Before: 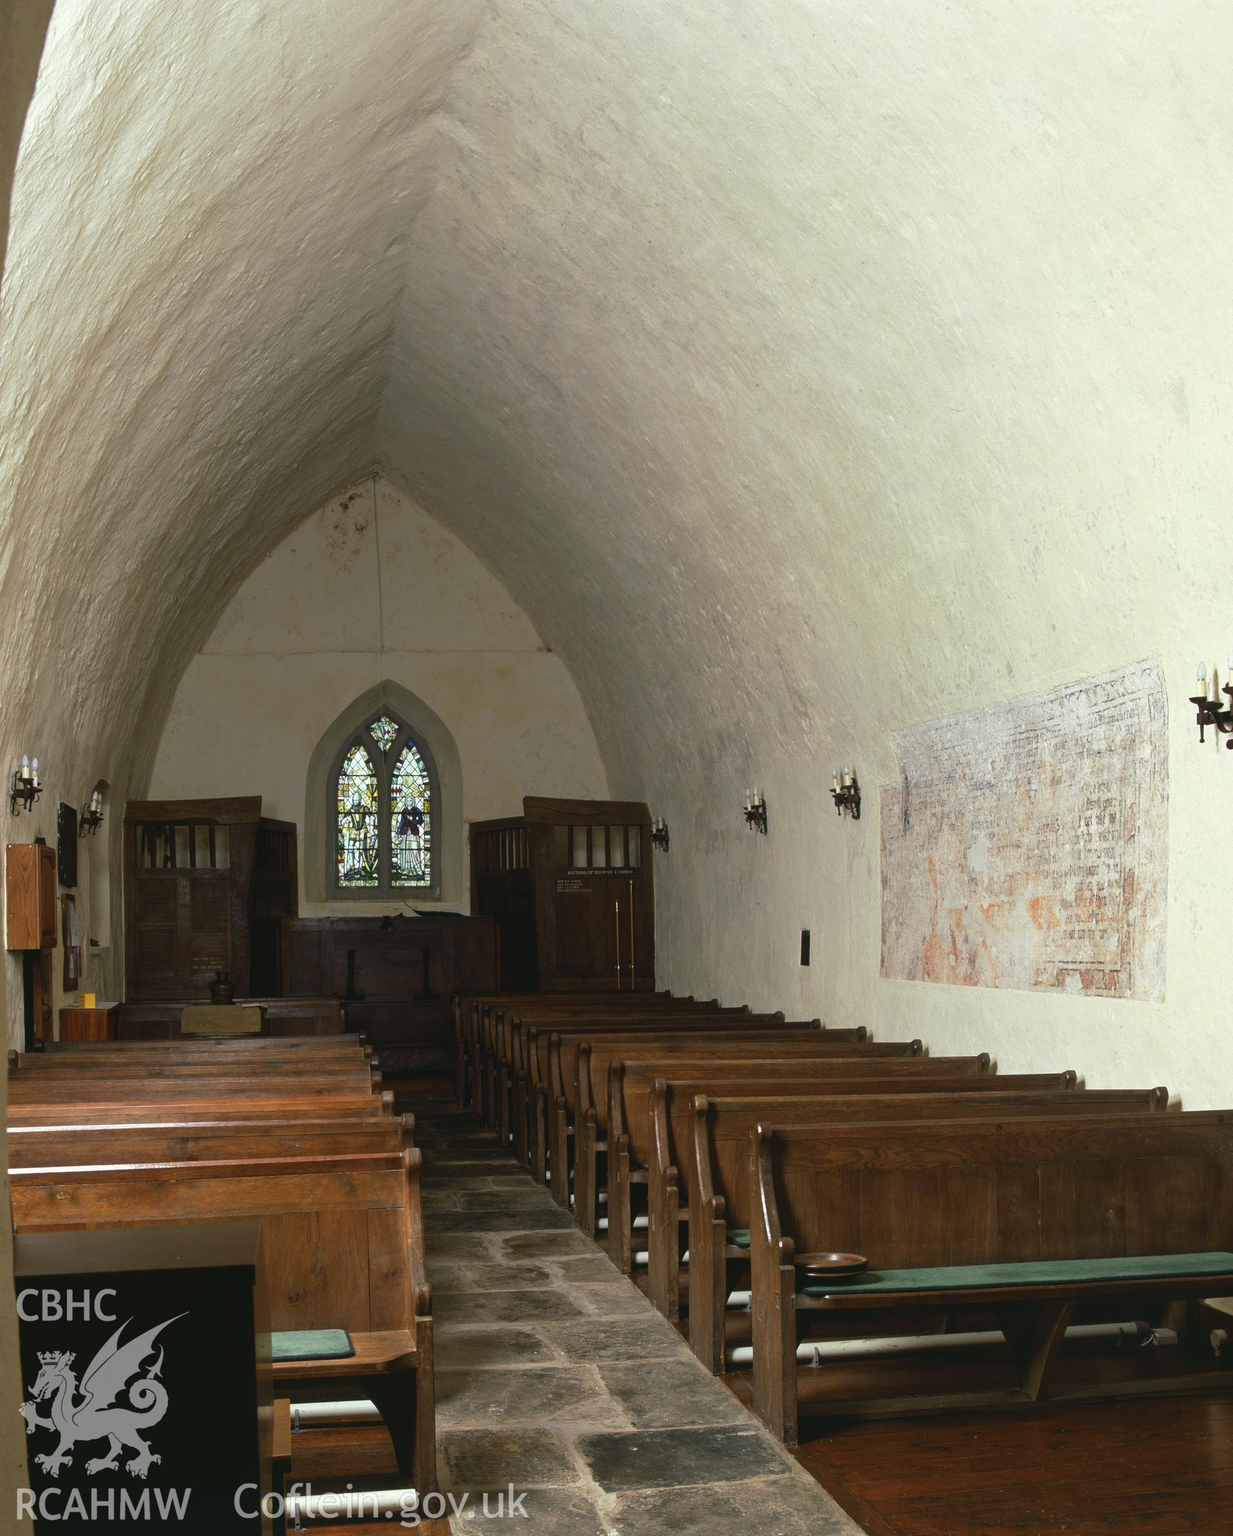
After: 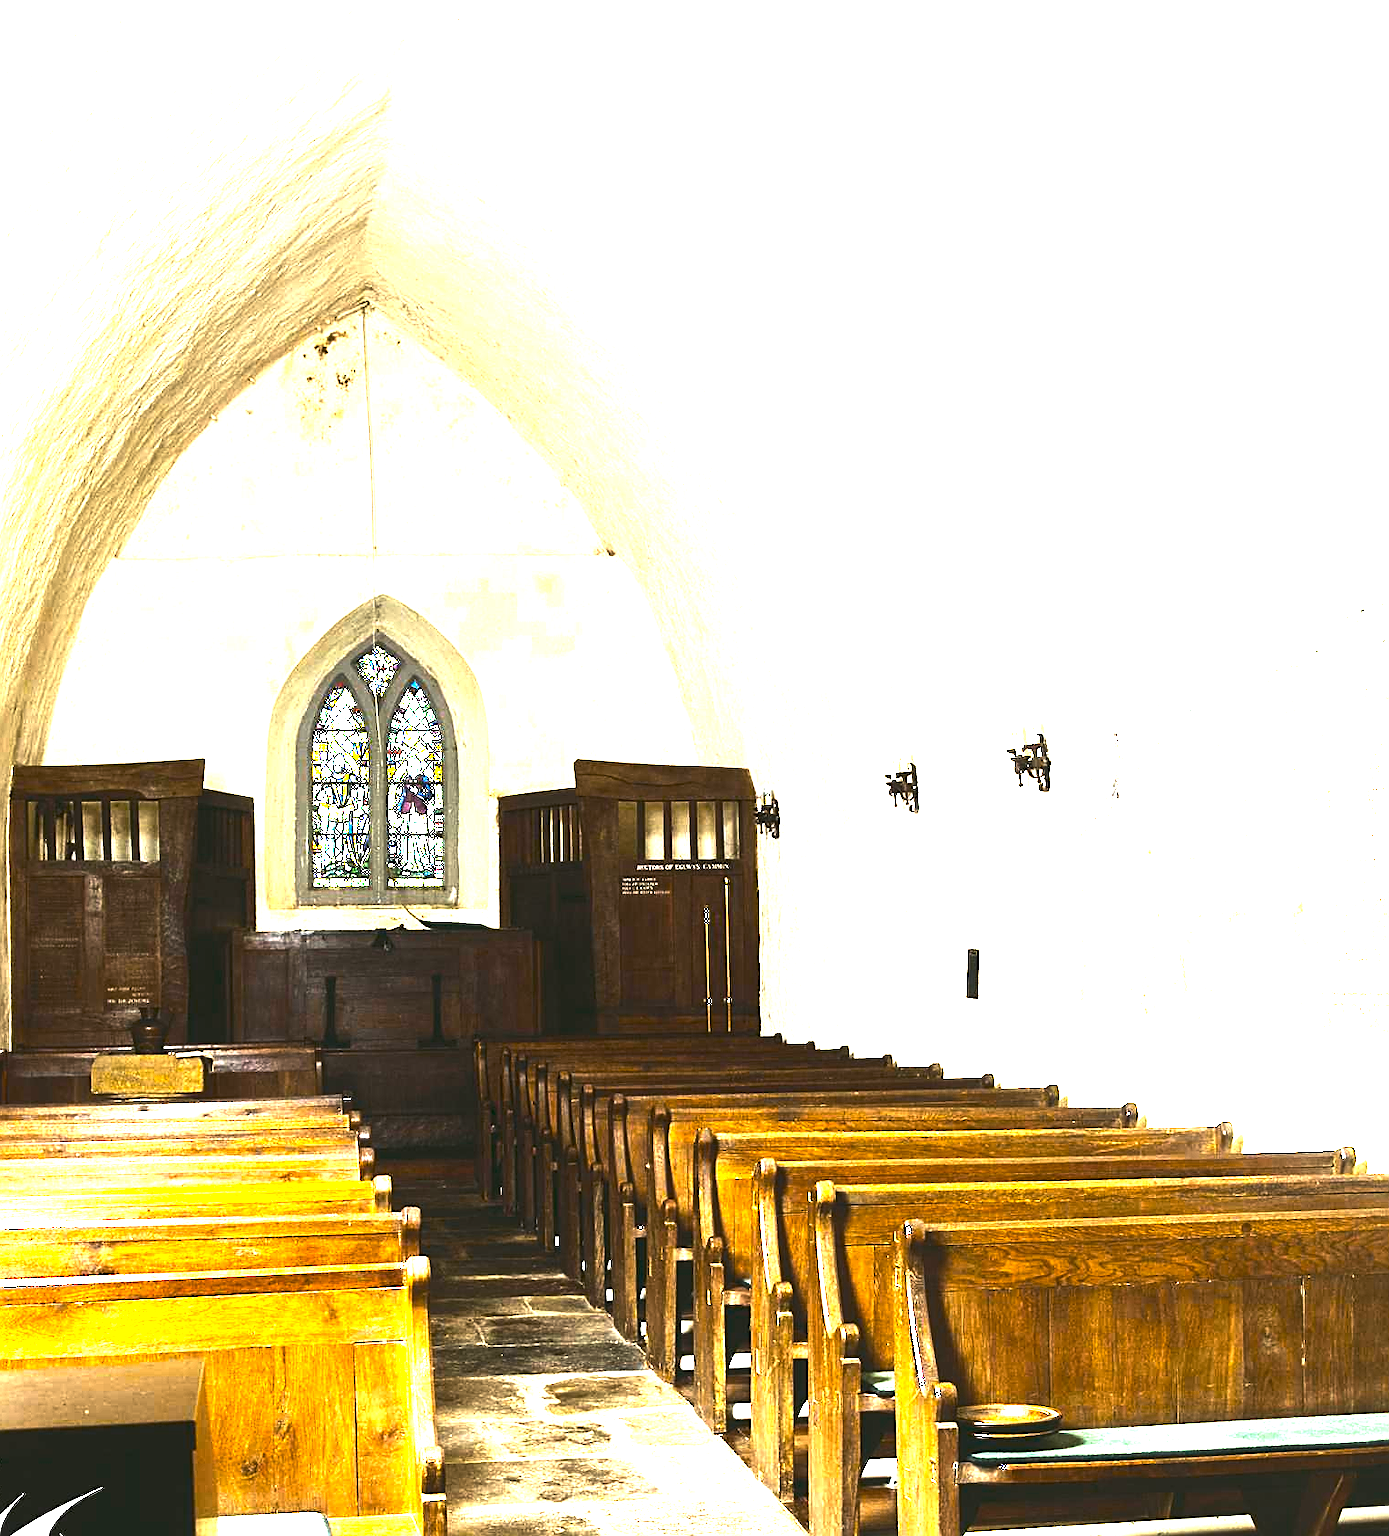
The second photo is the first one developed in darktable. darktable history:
sharpen: on, module defaults
color balance rgb: perceptual saturation grading › global saturation 14.605%, perceptual brilliance grading › global brilliance 34.781%, perceptual brilliance grading › highlights 49.948%, perceptual brilliance grading › mid-tones 59.731%, perceptual brilliance grading › shadows 34.361%, global vibrance 21.956%
tone equalizer: -7 EV 0.147 EV, -6 EV 0.57 EV, -5 EV 1.17 EV, -4 EV 1.3 EV, -3 EV 1.15 EV, -2 EV 0.6 EV, -1 EV 0.15 EV, edges refinement/feathering 500, mask exposure compensation -1.57 EV, preserve details no
crop: left 9.481%, top 16.885%, right 10.746%, bottom 12.327%
